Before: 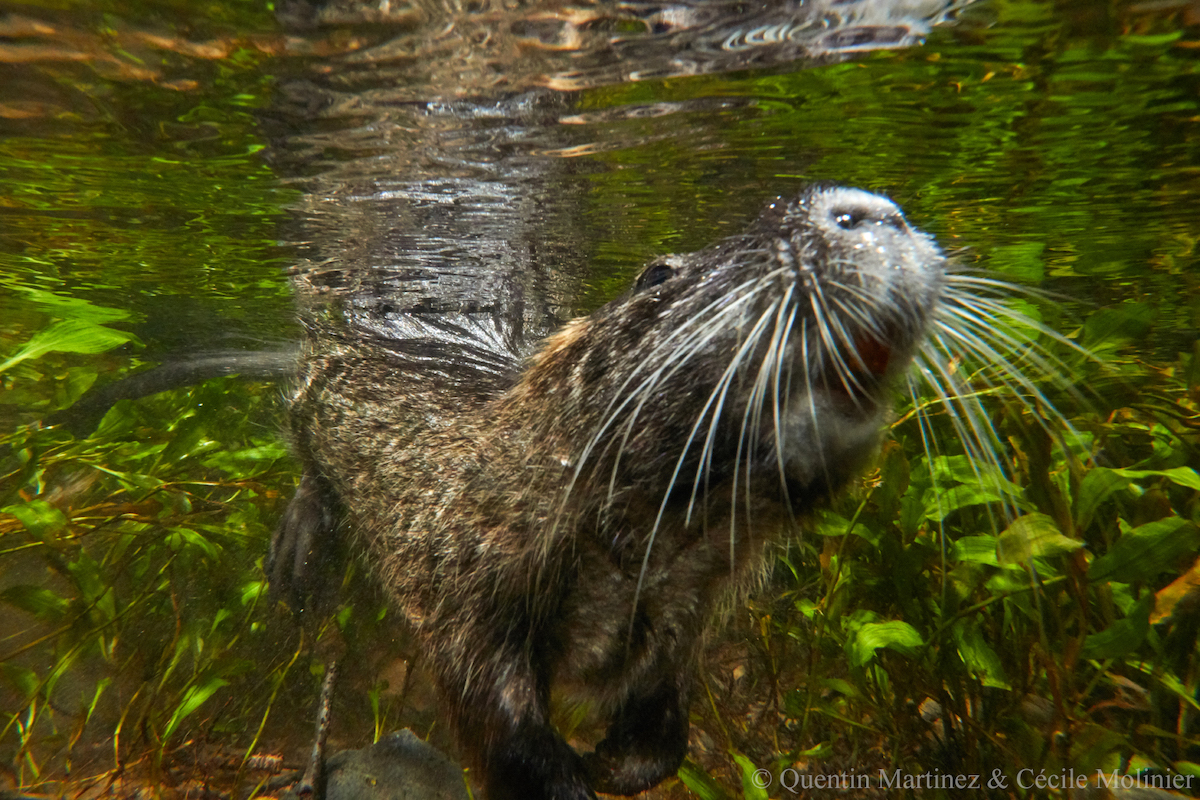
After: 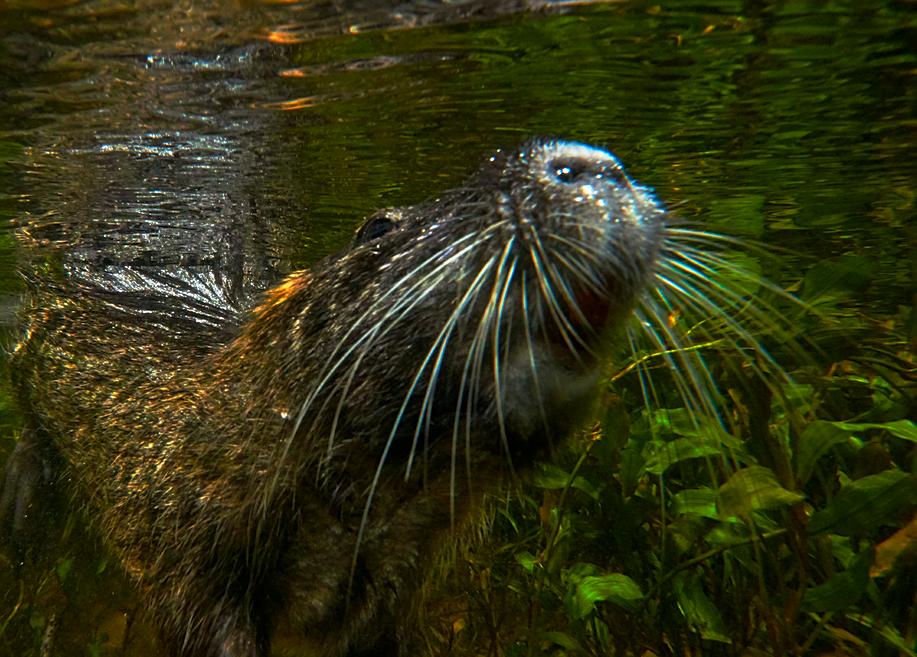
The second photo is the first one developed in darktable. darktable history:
color balance rgb: shadows lift › luminance -7.498%, shadows lift › chroma 2.437%, shadows lift › hue 162.65°, perceptual saturation grading › global saturation 17.176%, global vibrance 50.565%
sharpen: on, module defaults
crop: left 23.383%, top 5.903%, bottom 11.868%
local contrast: detail 110%
base curve: curves: ch0 [(0, 0) (0.564, 0.291) (0.802, 0.731) (1, 1)], preserve colors none
